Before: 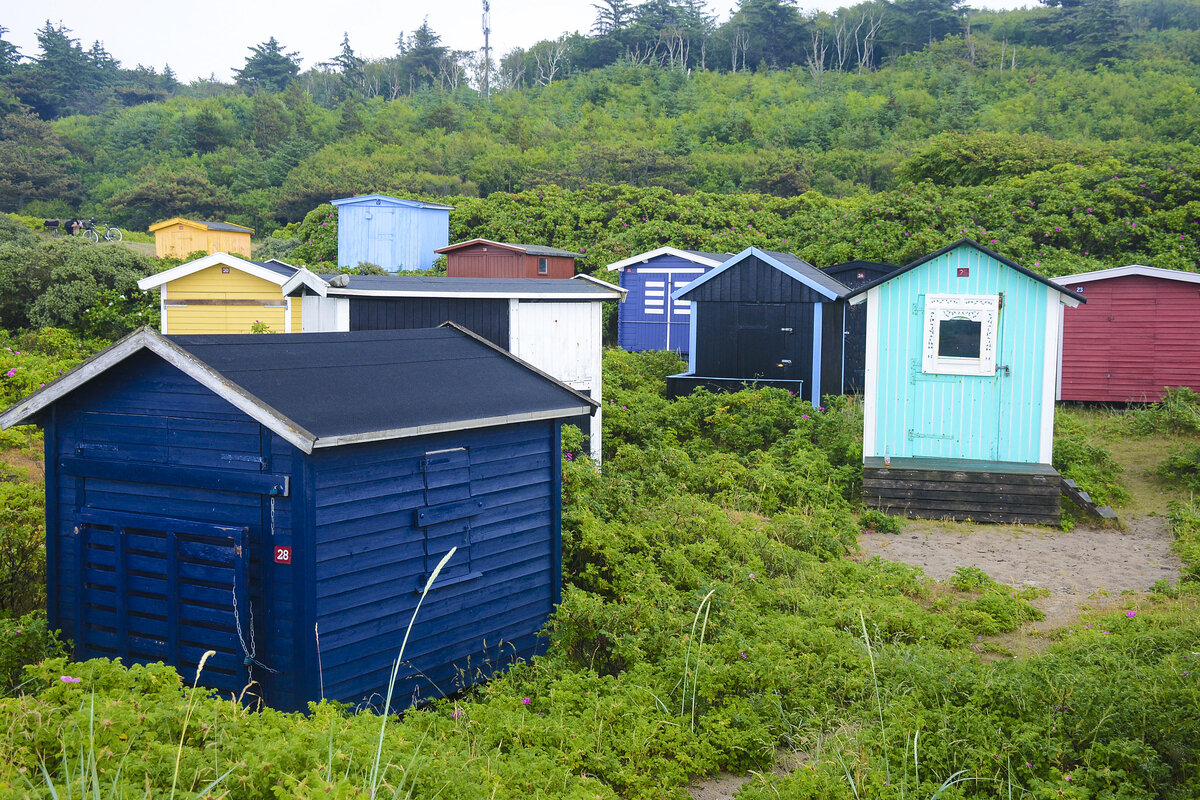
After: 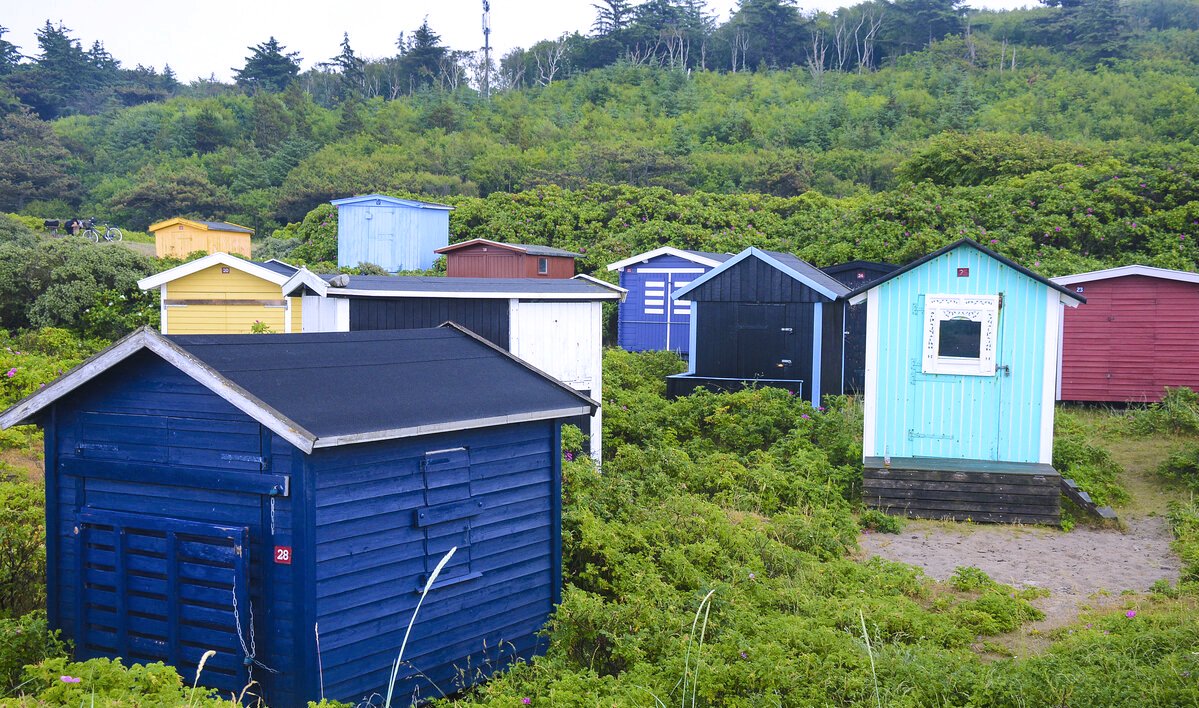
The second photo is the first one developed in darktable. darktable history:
white balance: red 1.004, blue 1.096
shadows and highlights: white point adjustment 1, soften with gaussian
crop and rotate: top 0%, bottom 11.49%
